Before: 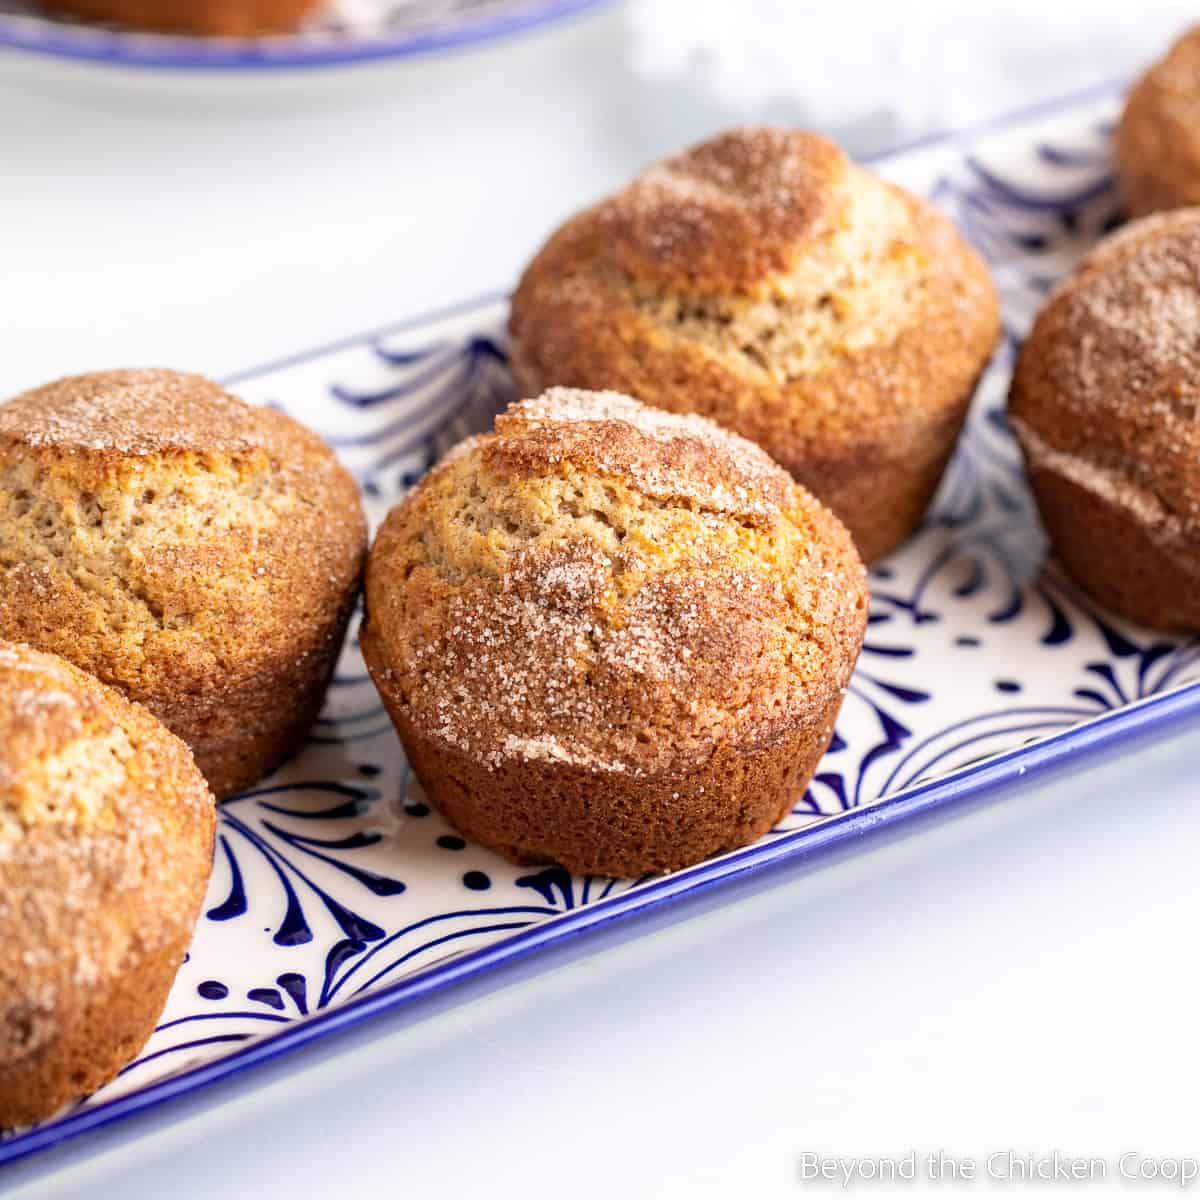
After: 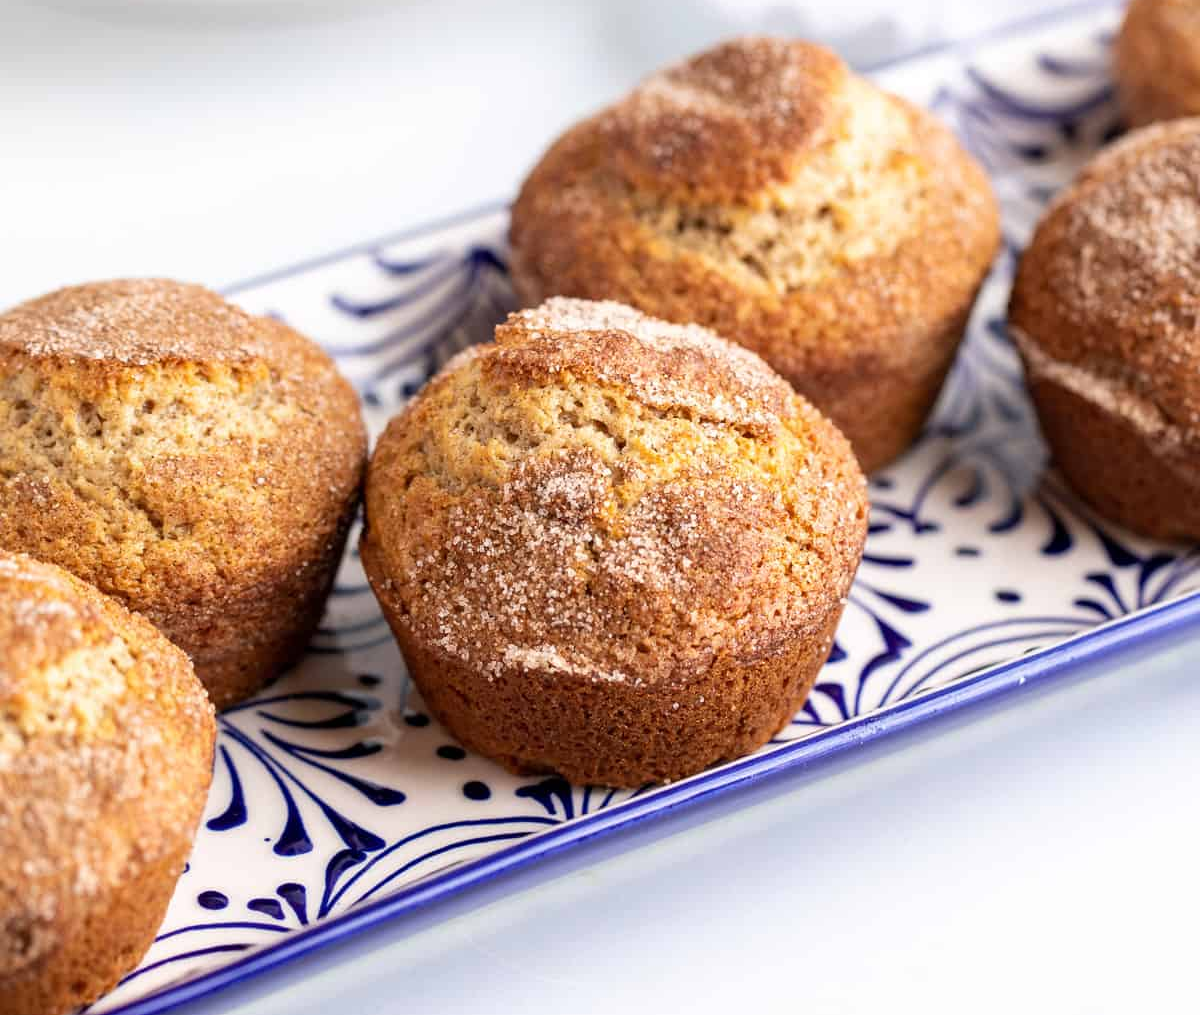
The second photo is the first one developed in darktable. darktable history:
crop: top 7.568%, bottom 7.779%
